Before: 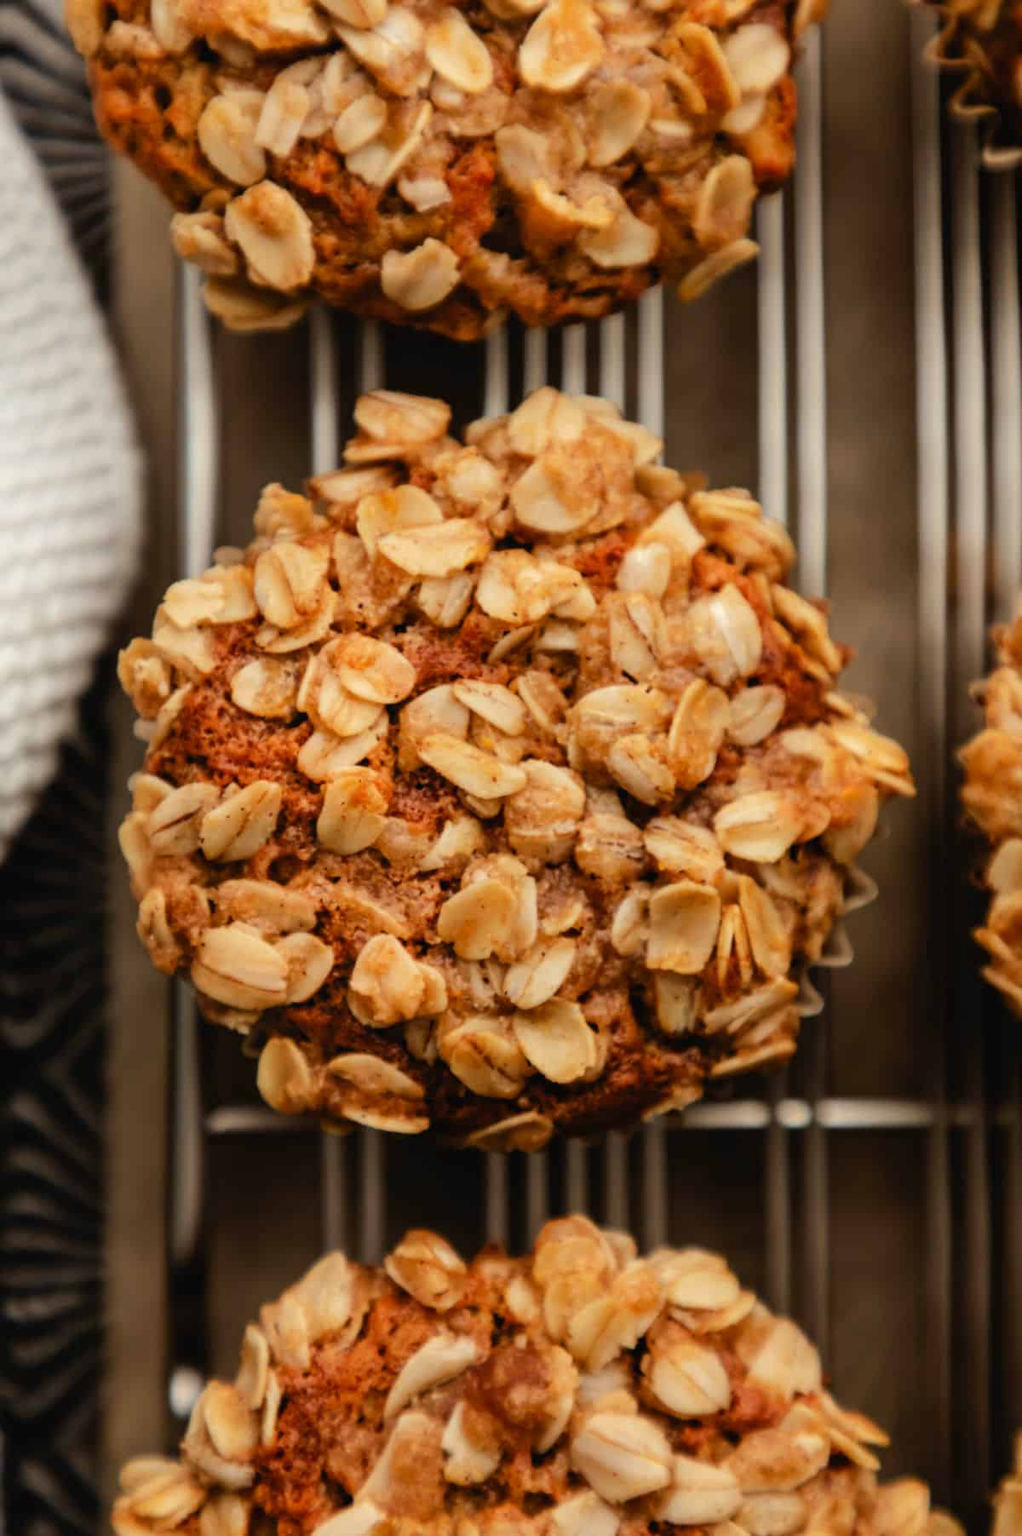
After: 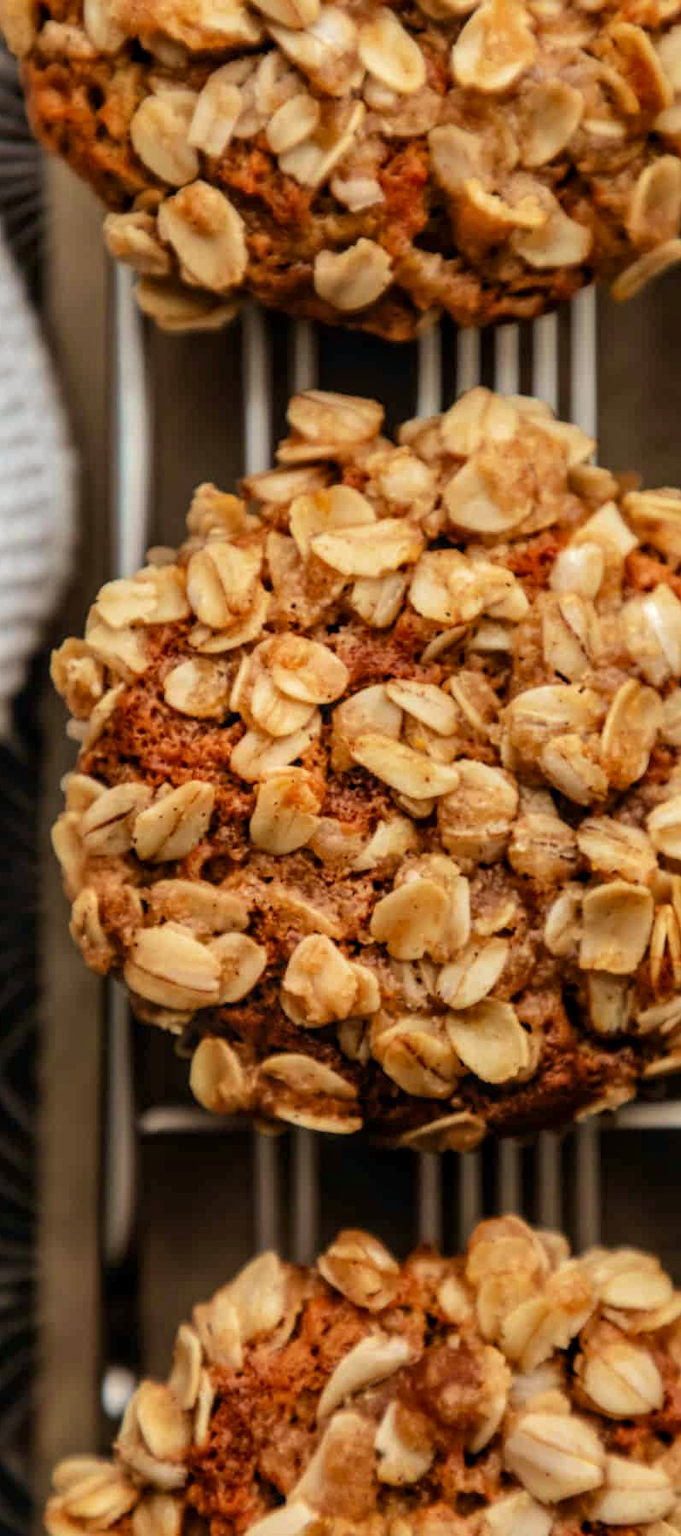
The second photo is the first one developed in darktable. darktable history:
crop and rotate: left 6.617%, right 26.717%
white balance: red 0.967, blue 1.049
velvia: on, module defaults
local contrast: on, module defaults
